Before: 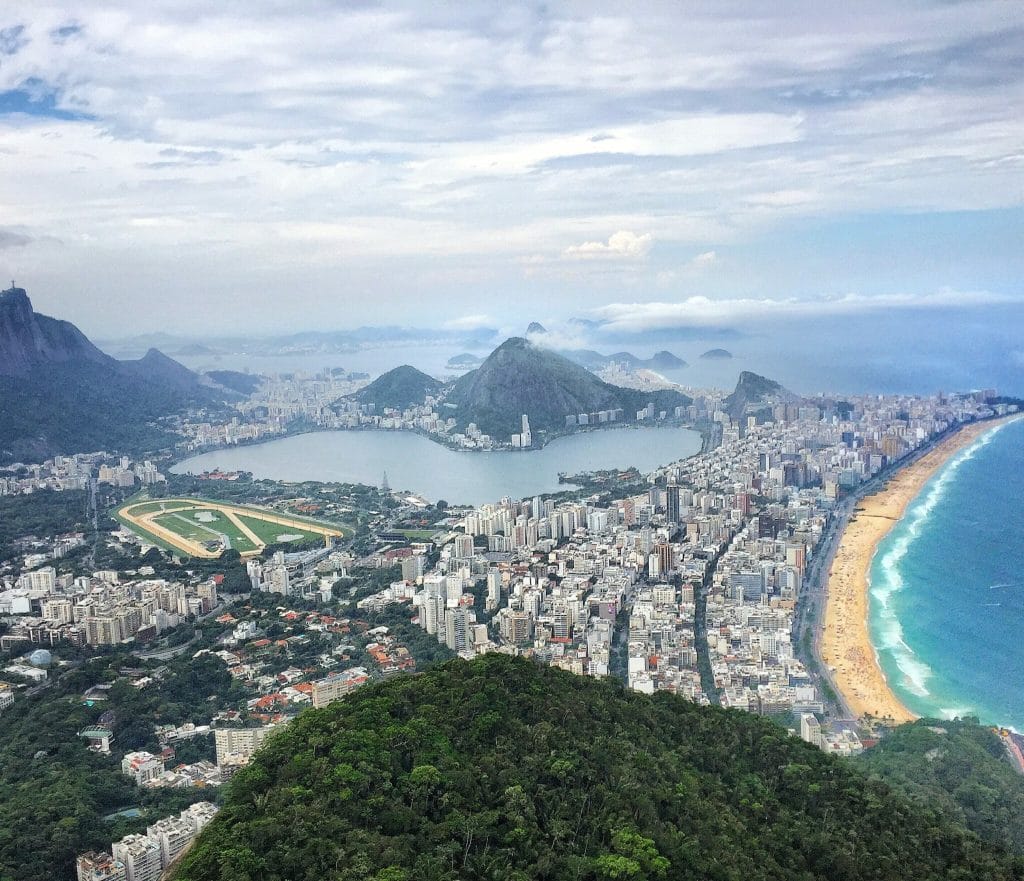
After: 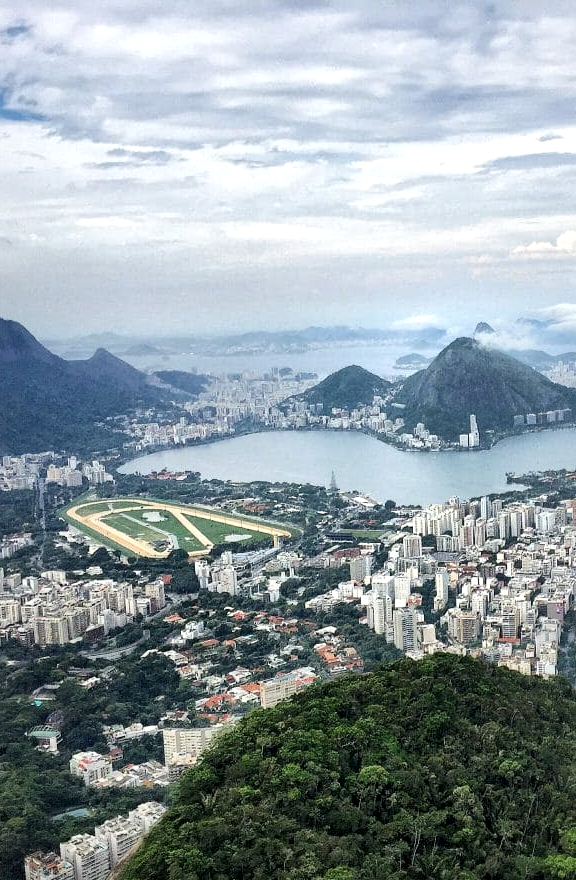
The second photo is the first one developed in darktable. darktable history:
crop: left 5.114%, right 38.589%
local contrast: mode bilateral grid, contrast 70, coarseness 75, detail 180%, midtone range 0.2
